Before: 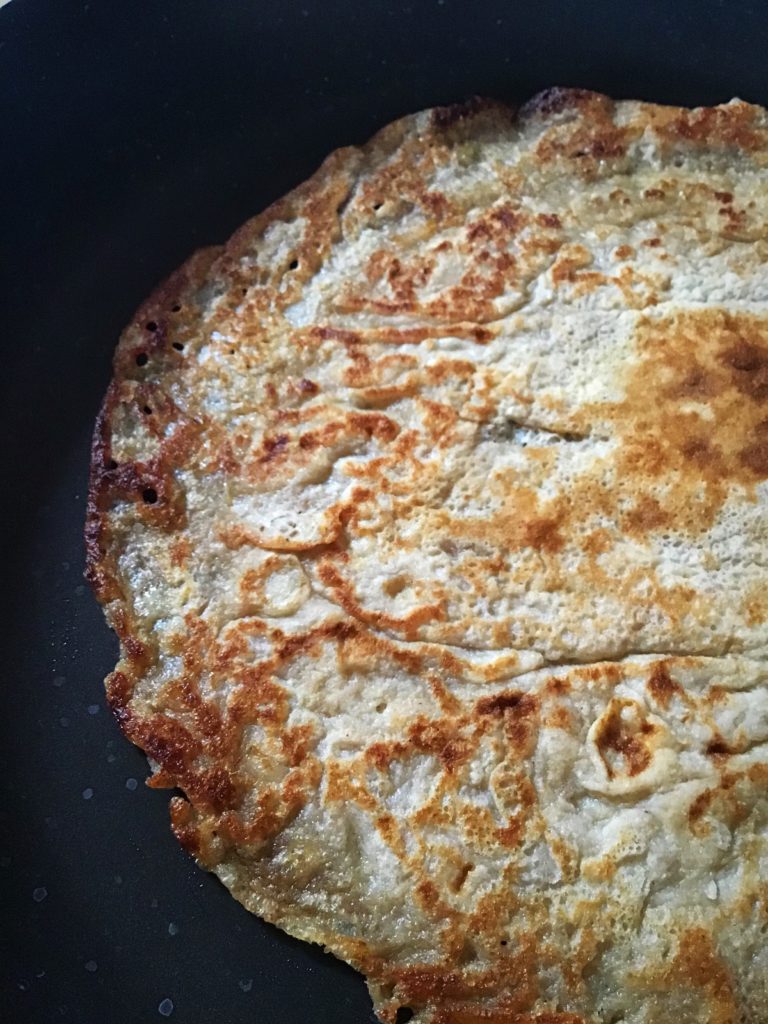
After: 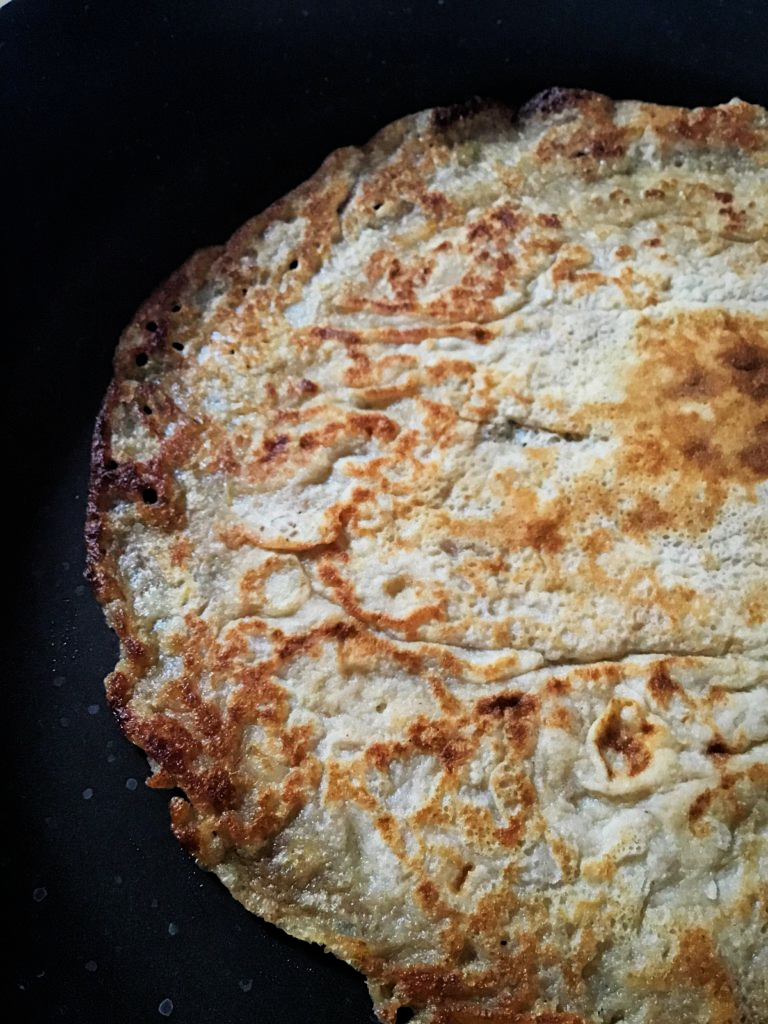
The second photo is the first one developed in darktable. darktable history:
filmic rgb: middle gray luminance 9.01%, black relative exposure -10.61 EV, white relative exposure 3.43 EV, threshold 2.97 EV, target black luminance 0%, hardness 5.96, latitude 59.6%, contrast 1.092, highlights saturation mix 5.75%, shadows ↔ highlights balance 29.07%, enable highlight reconstruction true
